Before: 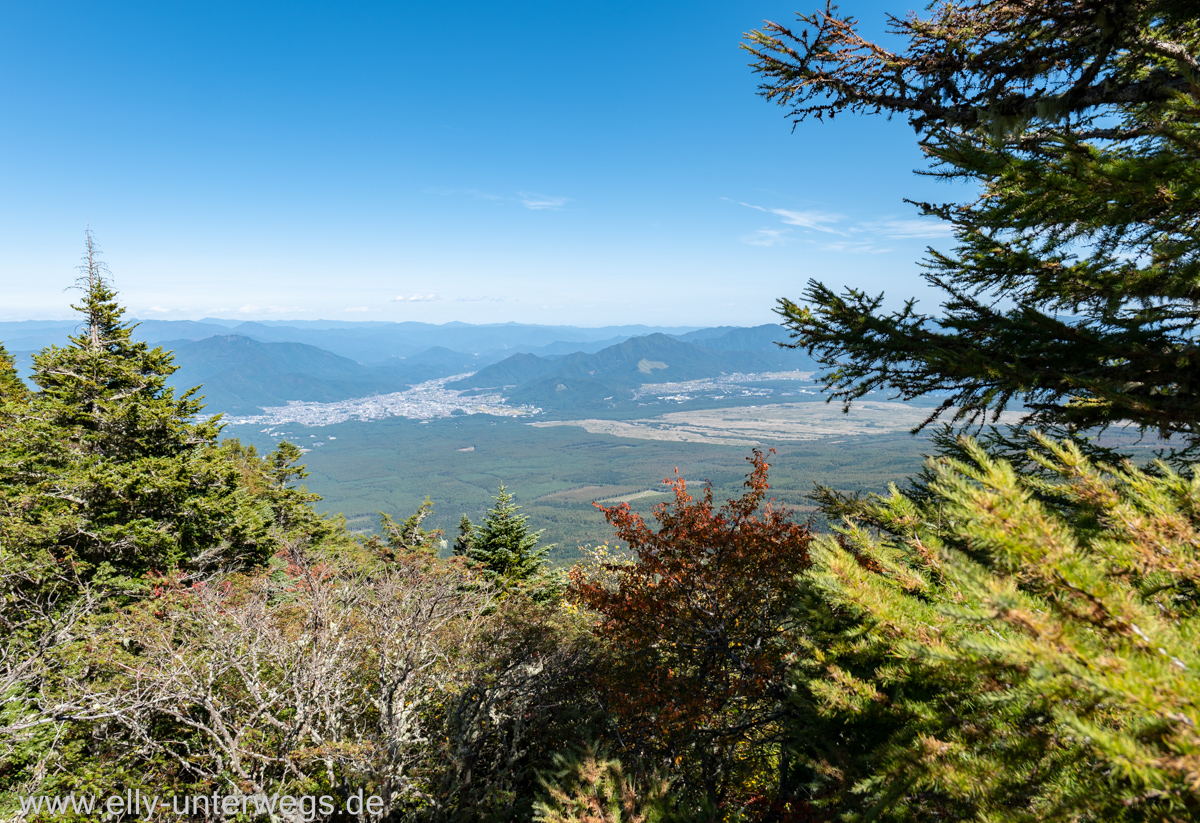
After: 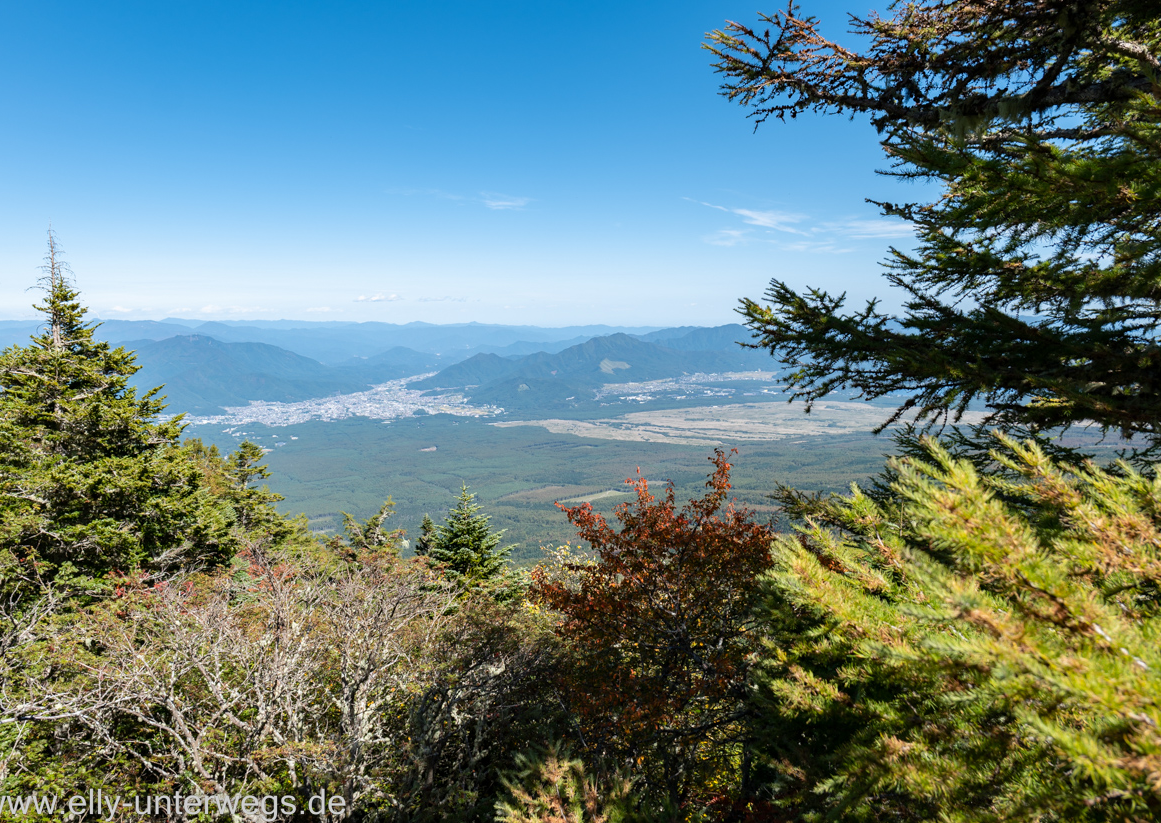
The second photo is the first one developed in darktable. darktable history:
crop and rotate: left 3.196%
